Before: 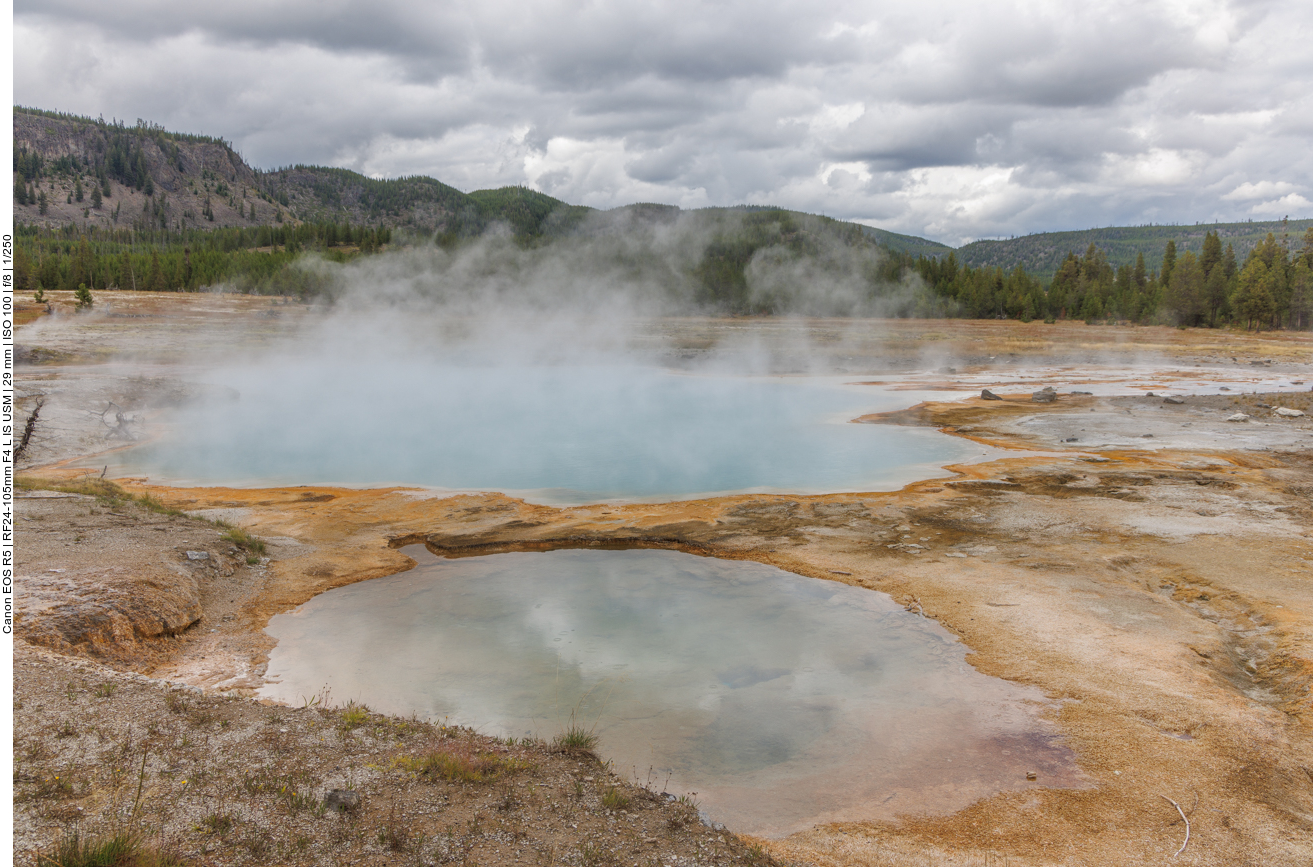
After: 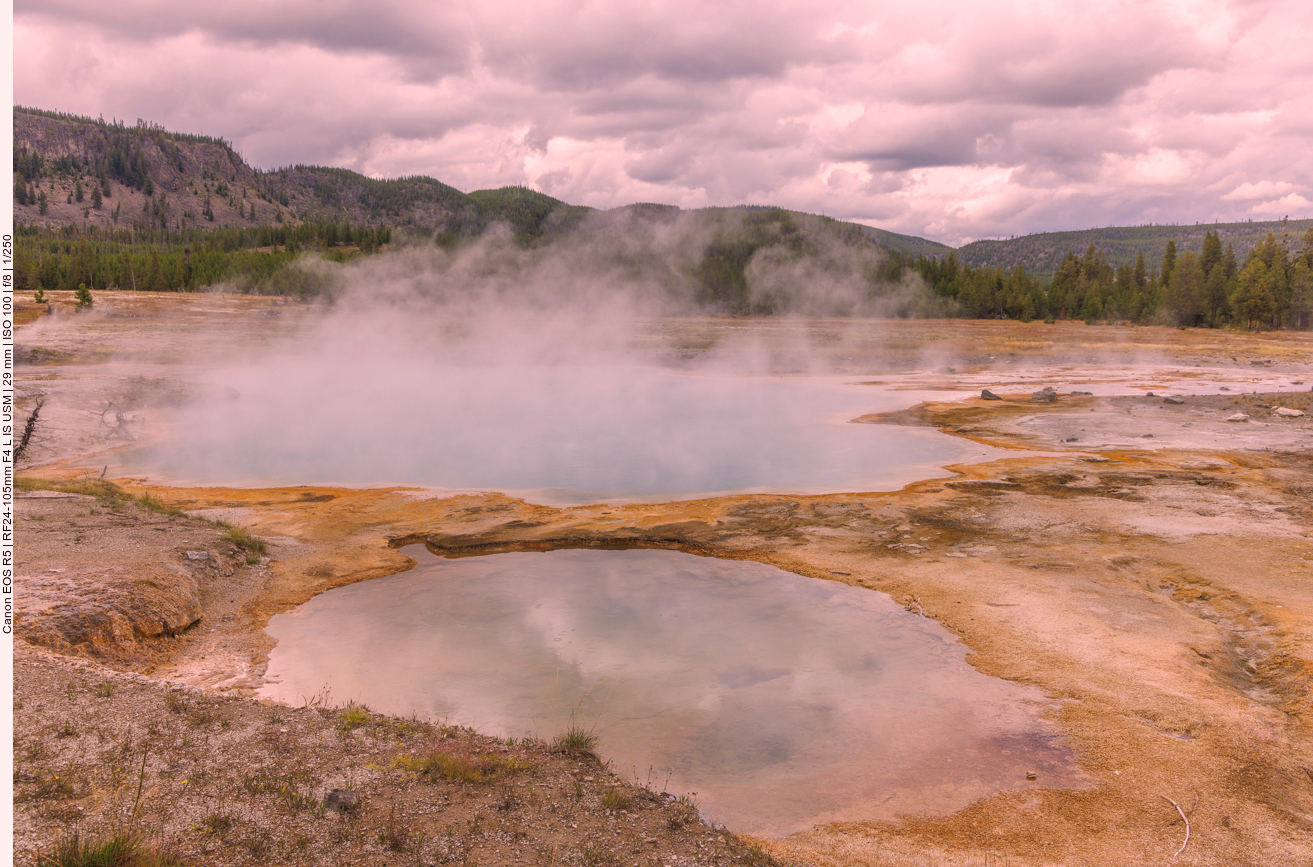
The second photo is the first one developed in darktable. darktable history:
color correction: highlights a* 21.88, highlights b* 22.25
color calibration: illuminant as shot in camera, x 0.366, y 0.378, temperature 4425.7 K, saturation algorithm version 1 (2020)
